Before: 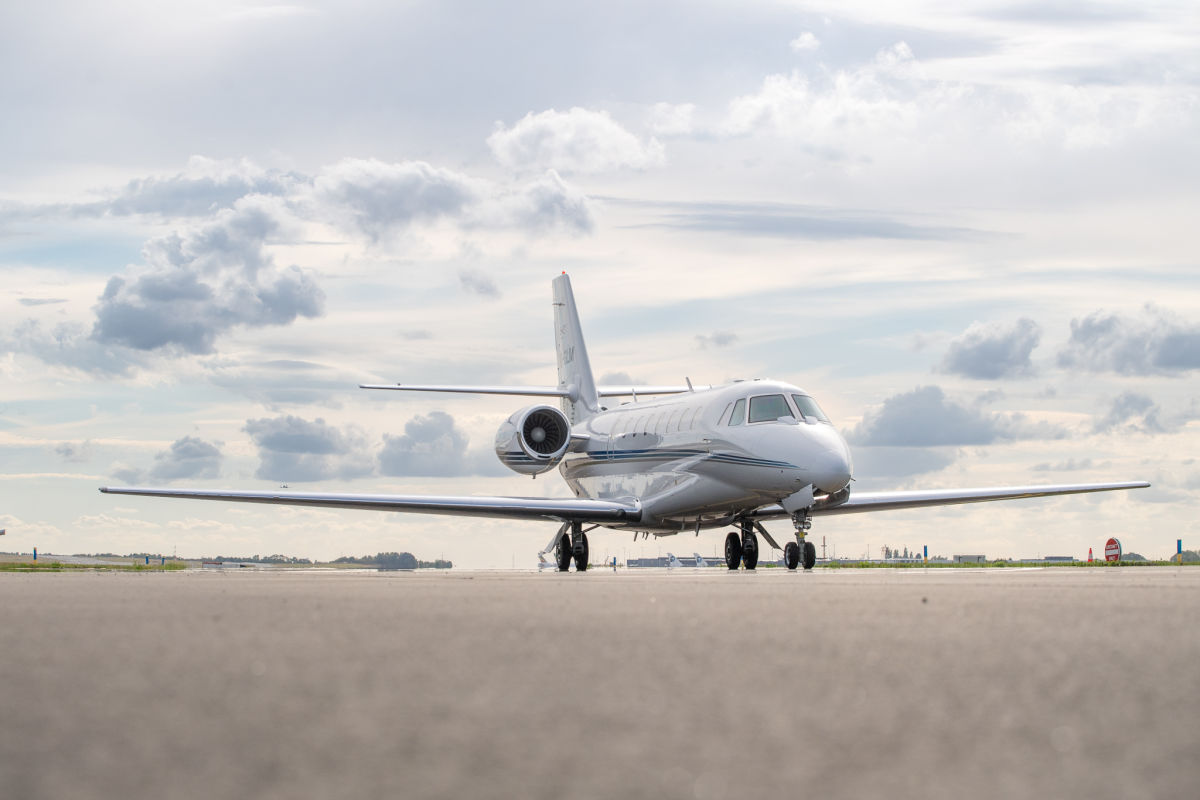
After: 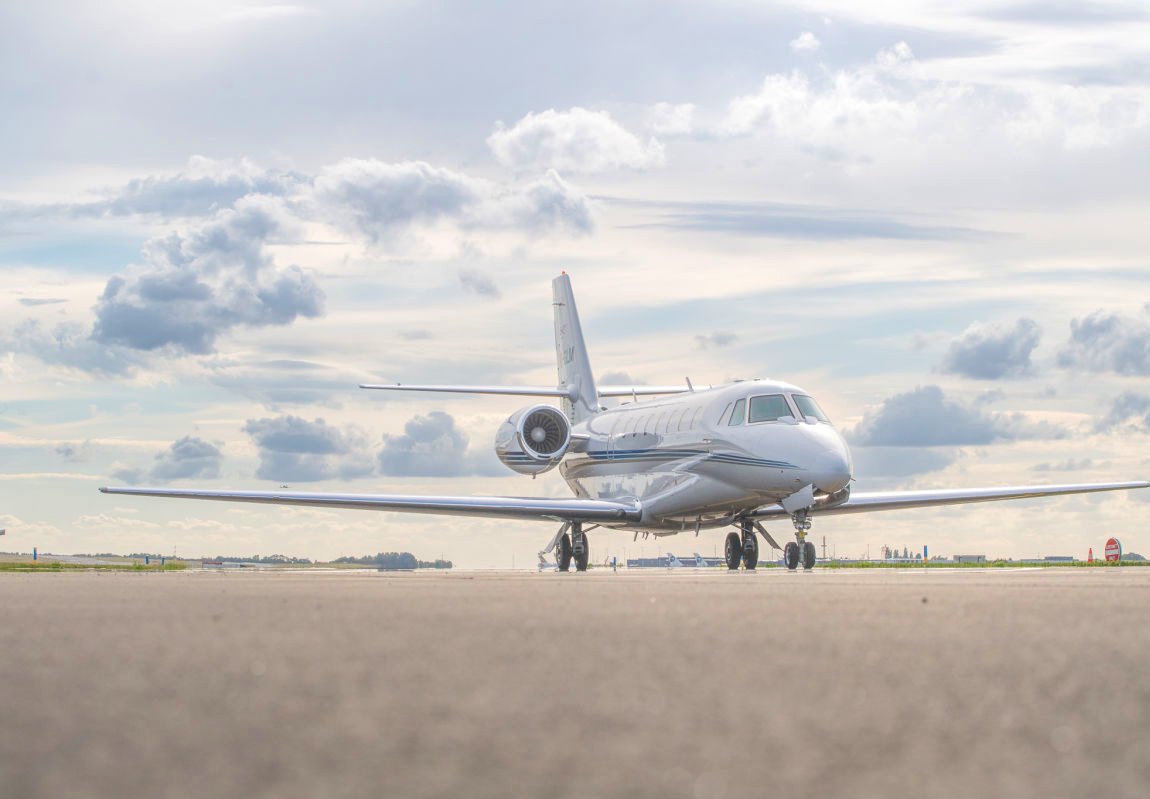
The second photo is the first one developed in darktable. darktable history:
crop: right 4.126%, bottom 0.031%
local contrast: highlights 73%, shadows 15%, midtone range 0.197
velvia: on, module defaults
